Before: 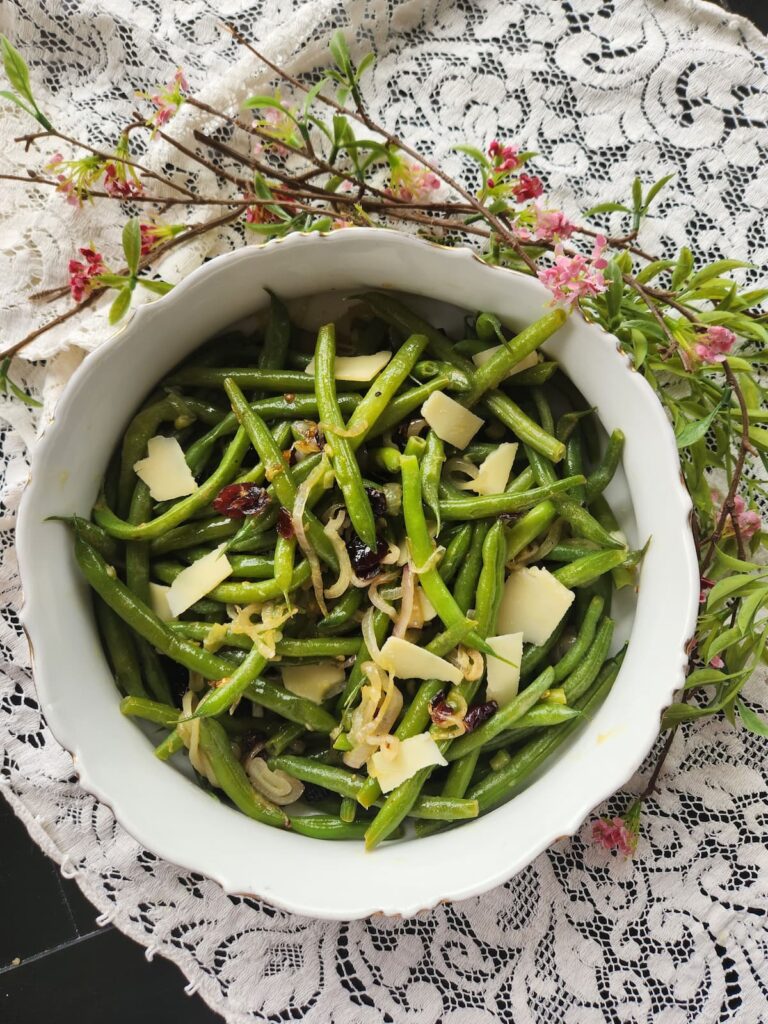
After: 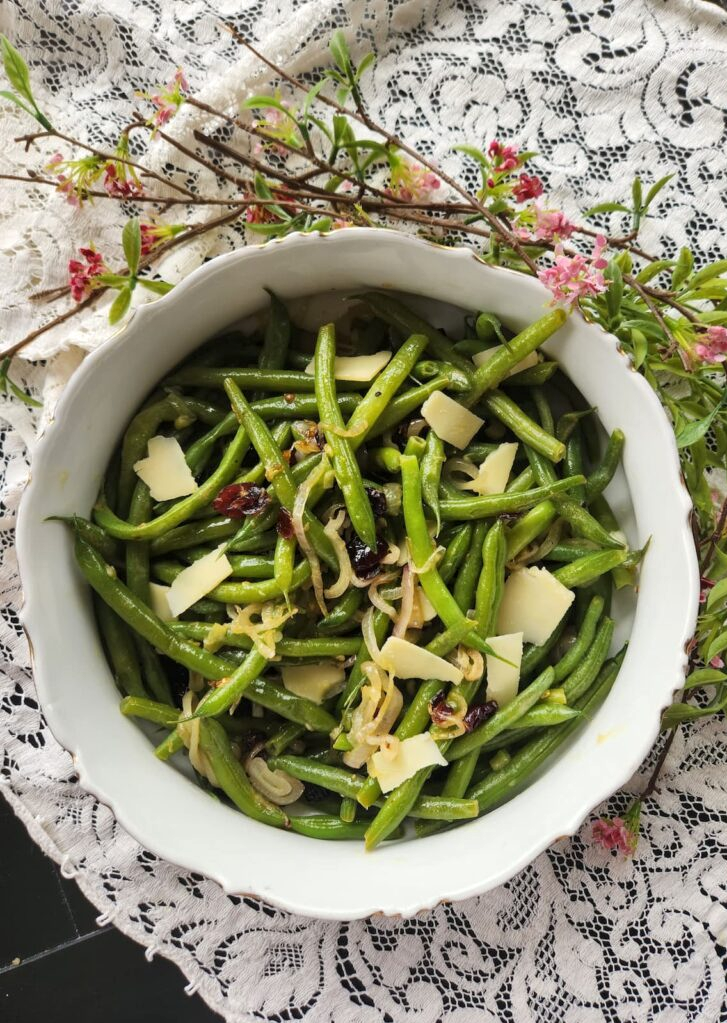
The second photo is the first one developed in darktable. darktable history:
crop and rotate: left 0%, right 5.267%
local contrast: highlights 101%, shadows 99%, detail 119%, midtone range 0.2
